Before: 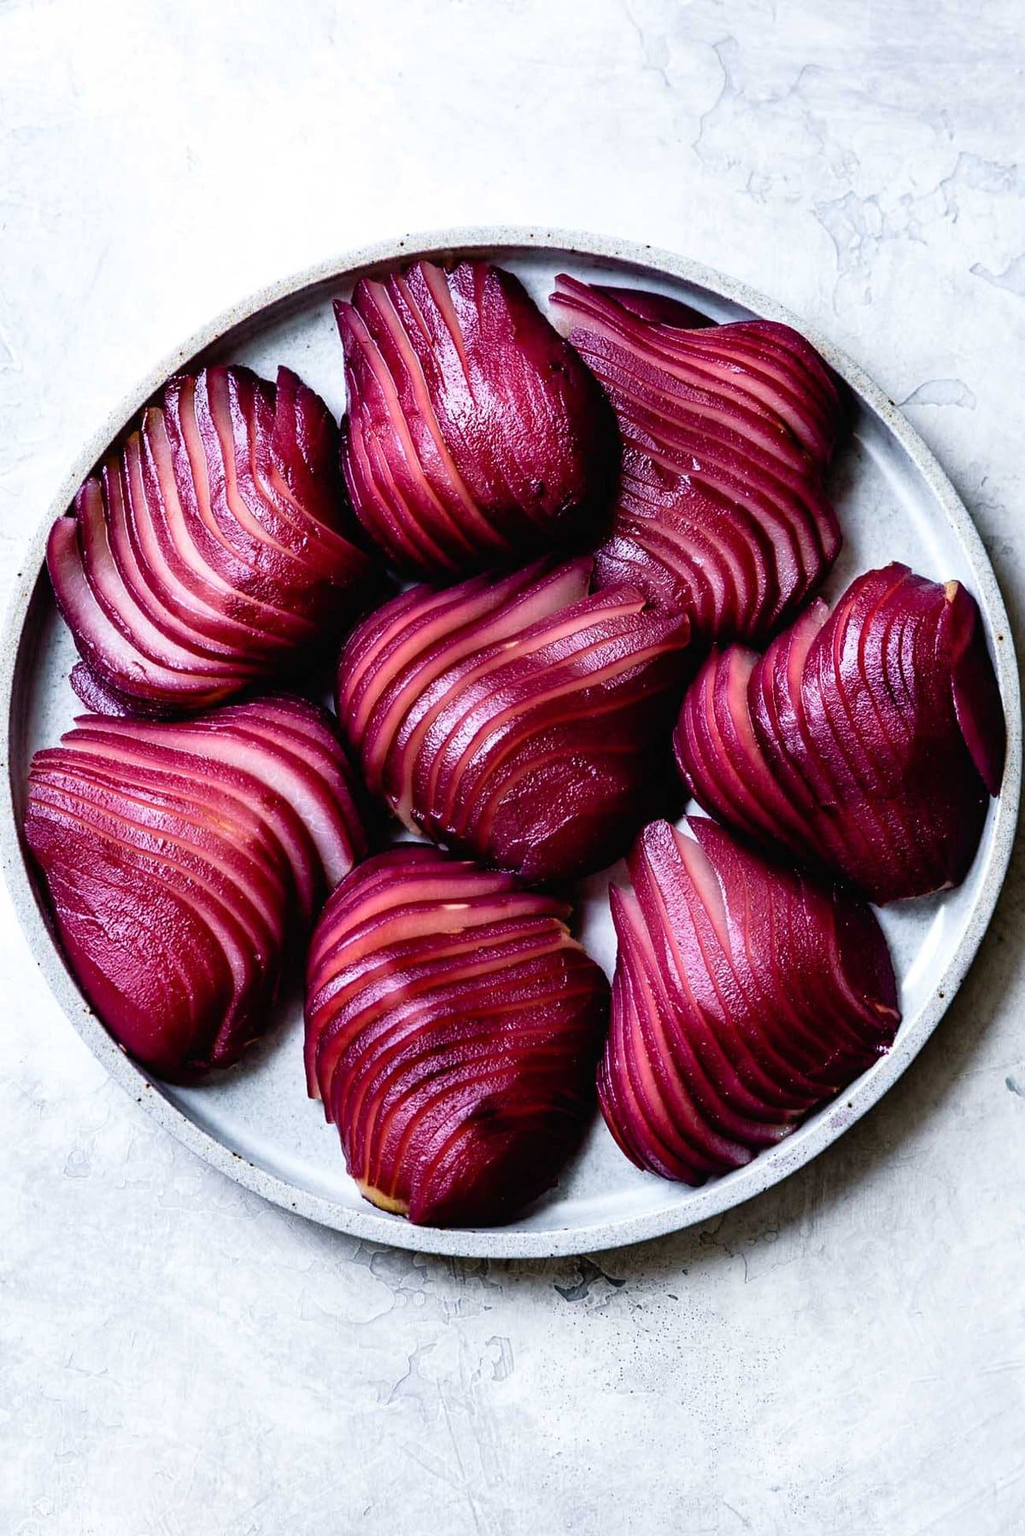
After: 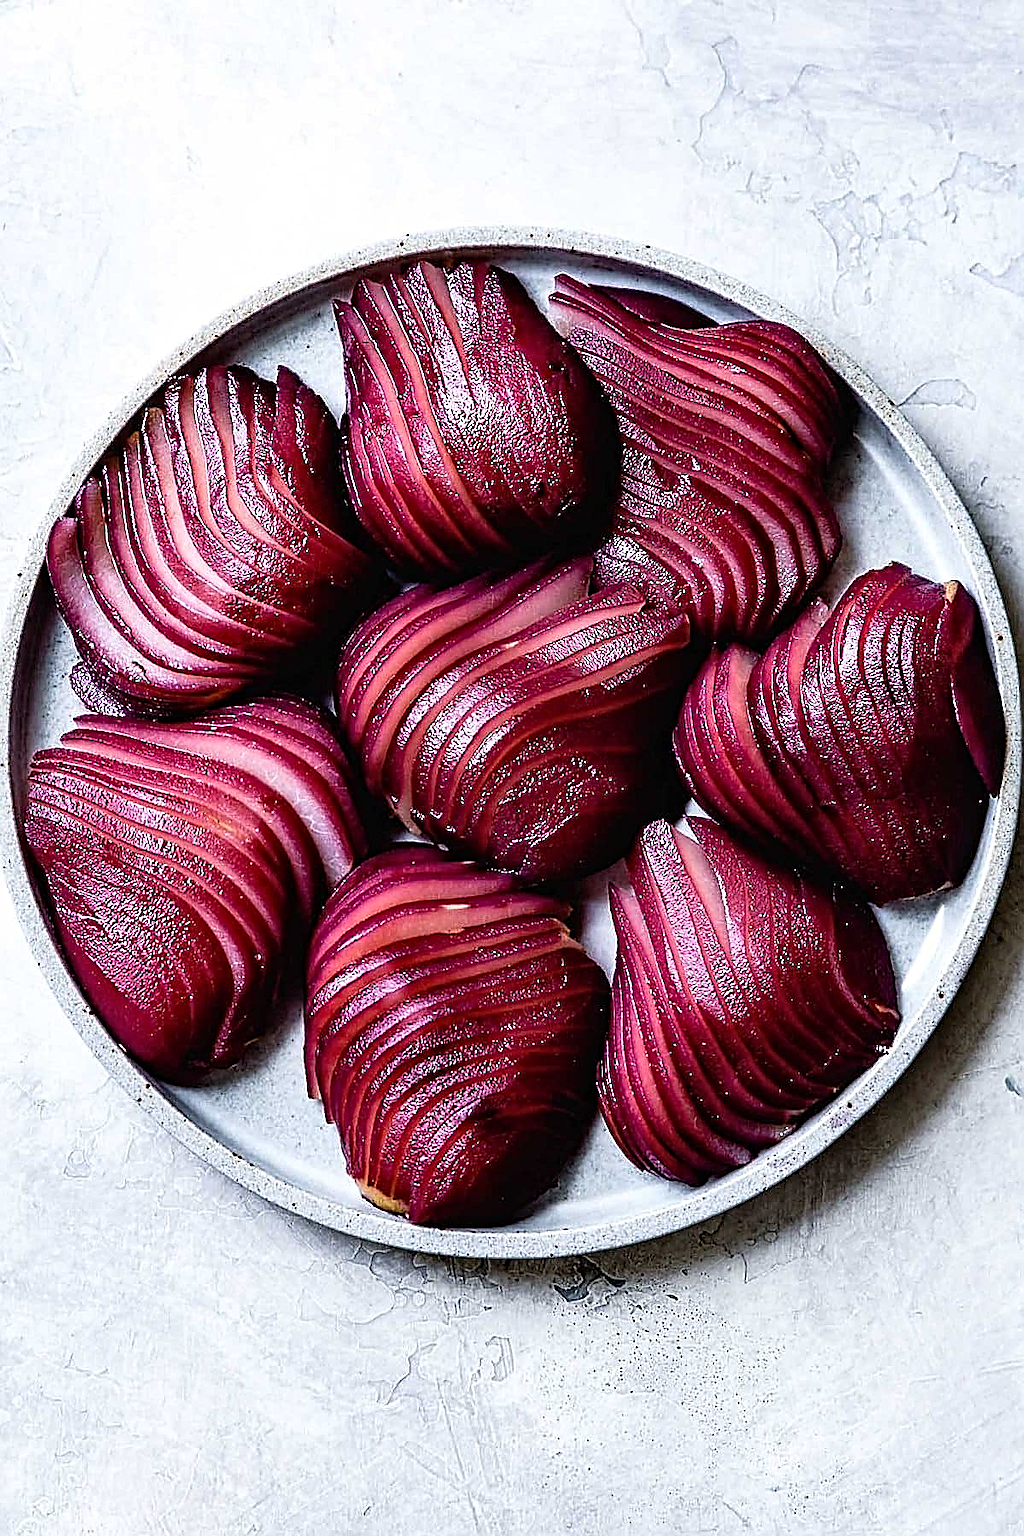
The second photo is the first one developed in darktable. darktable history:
sharpen: radius 1.4, amount 1.25, threshold 0.7
contrast equalizer: y [[0.5, 0.5, 0.5, 0.539, 0.64, 0.611], [0.5 ×6], [0.5 ×6], [0 ×6], [0 ×6]]
